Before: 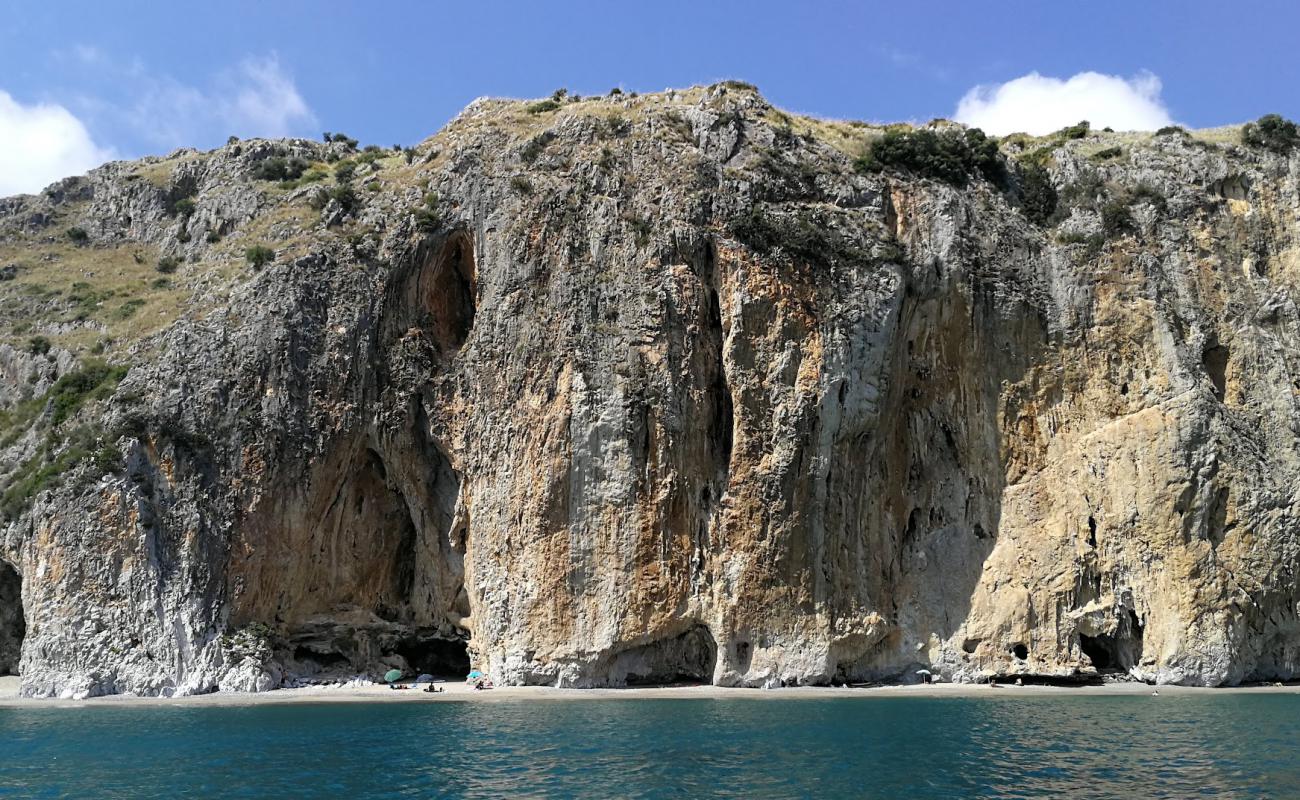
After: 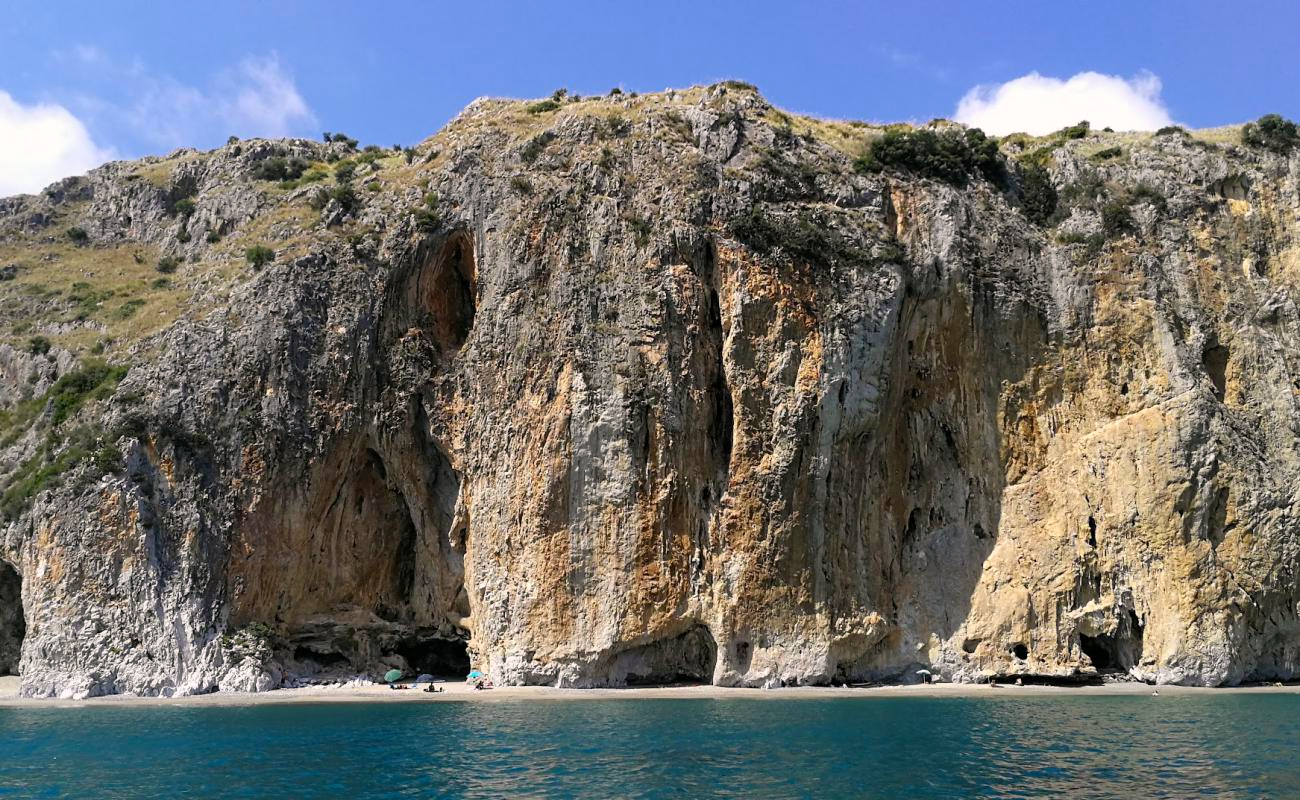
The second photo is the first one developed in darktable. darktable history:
color correction: highlights a* 3.48, highlights b* 2.21, saturation 1.22
